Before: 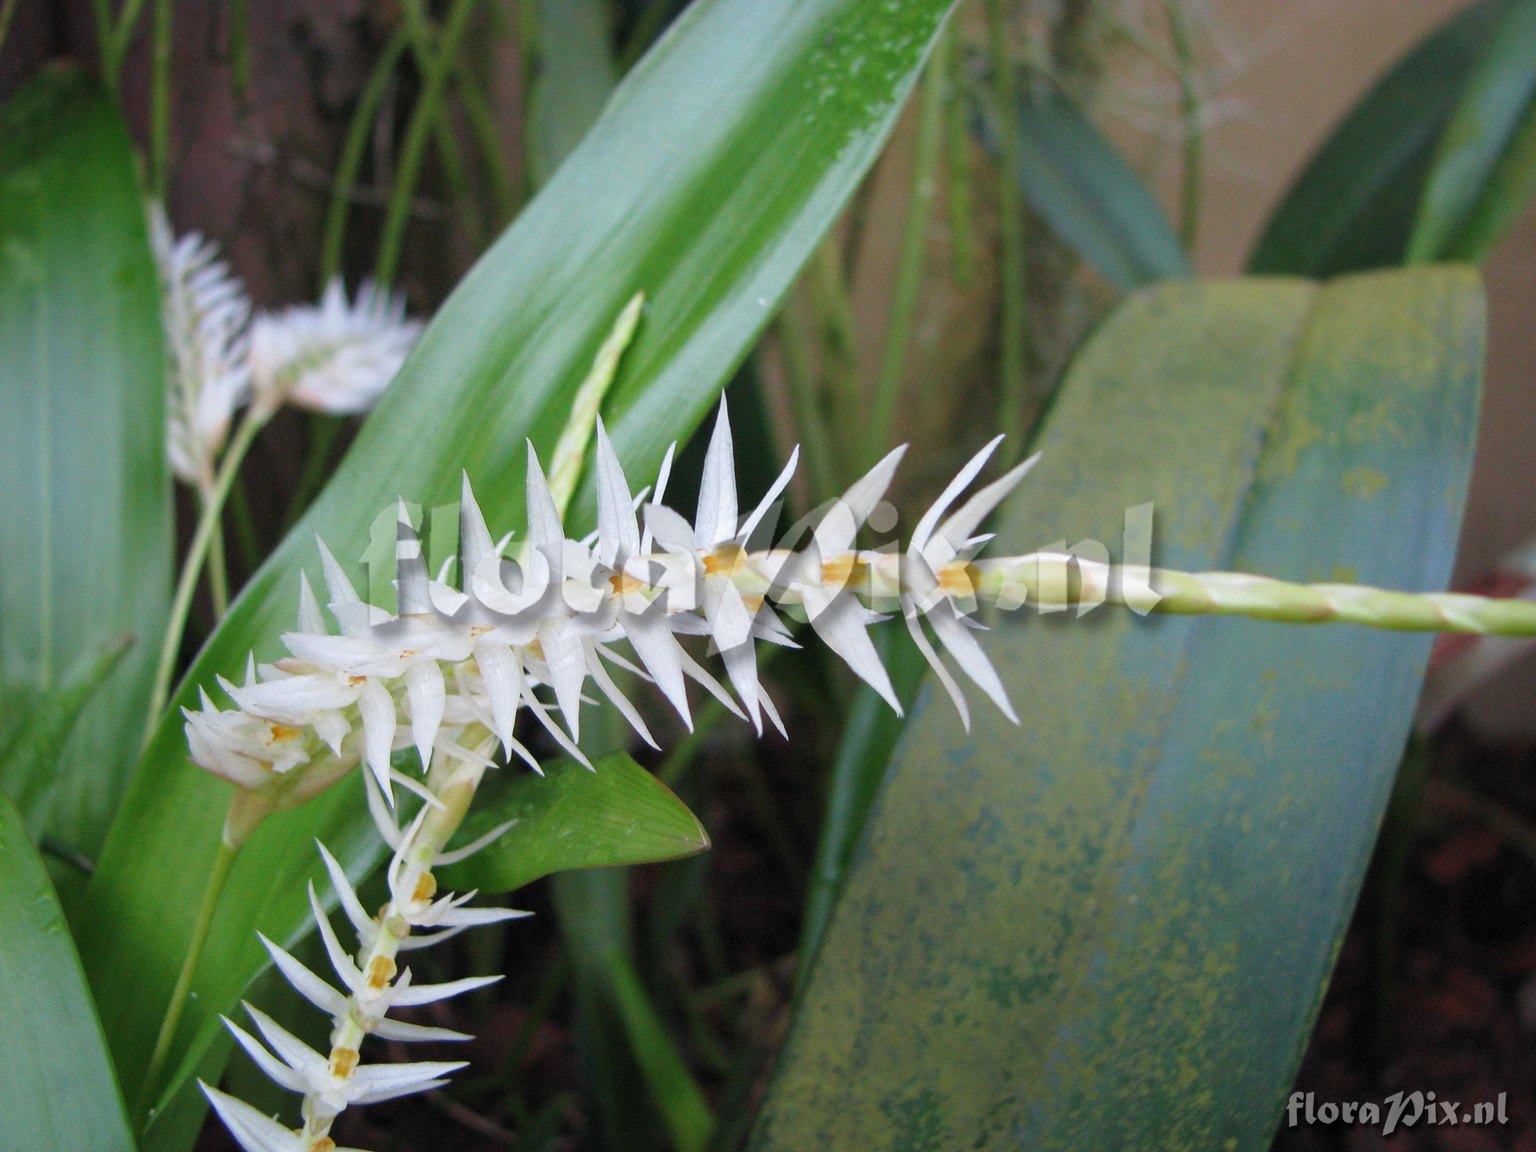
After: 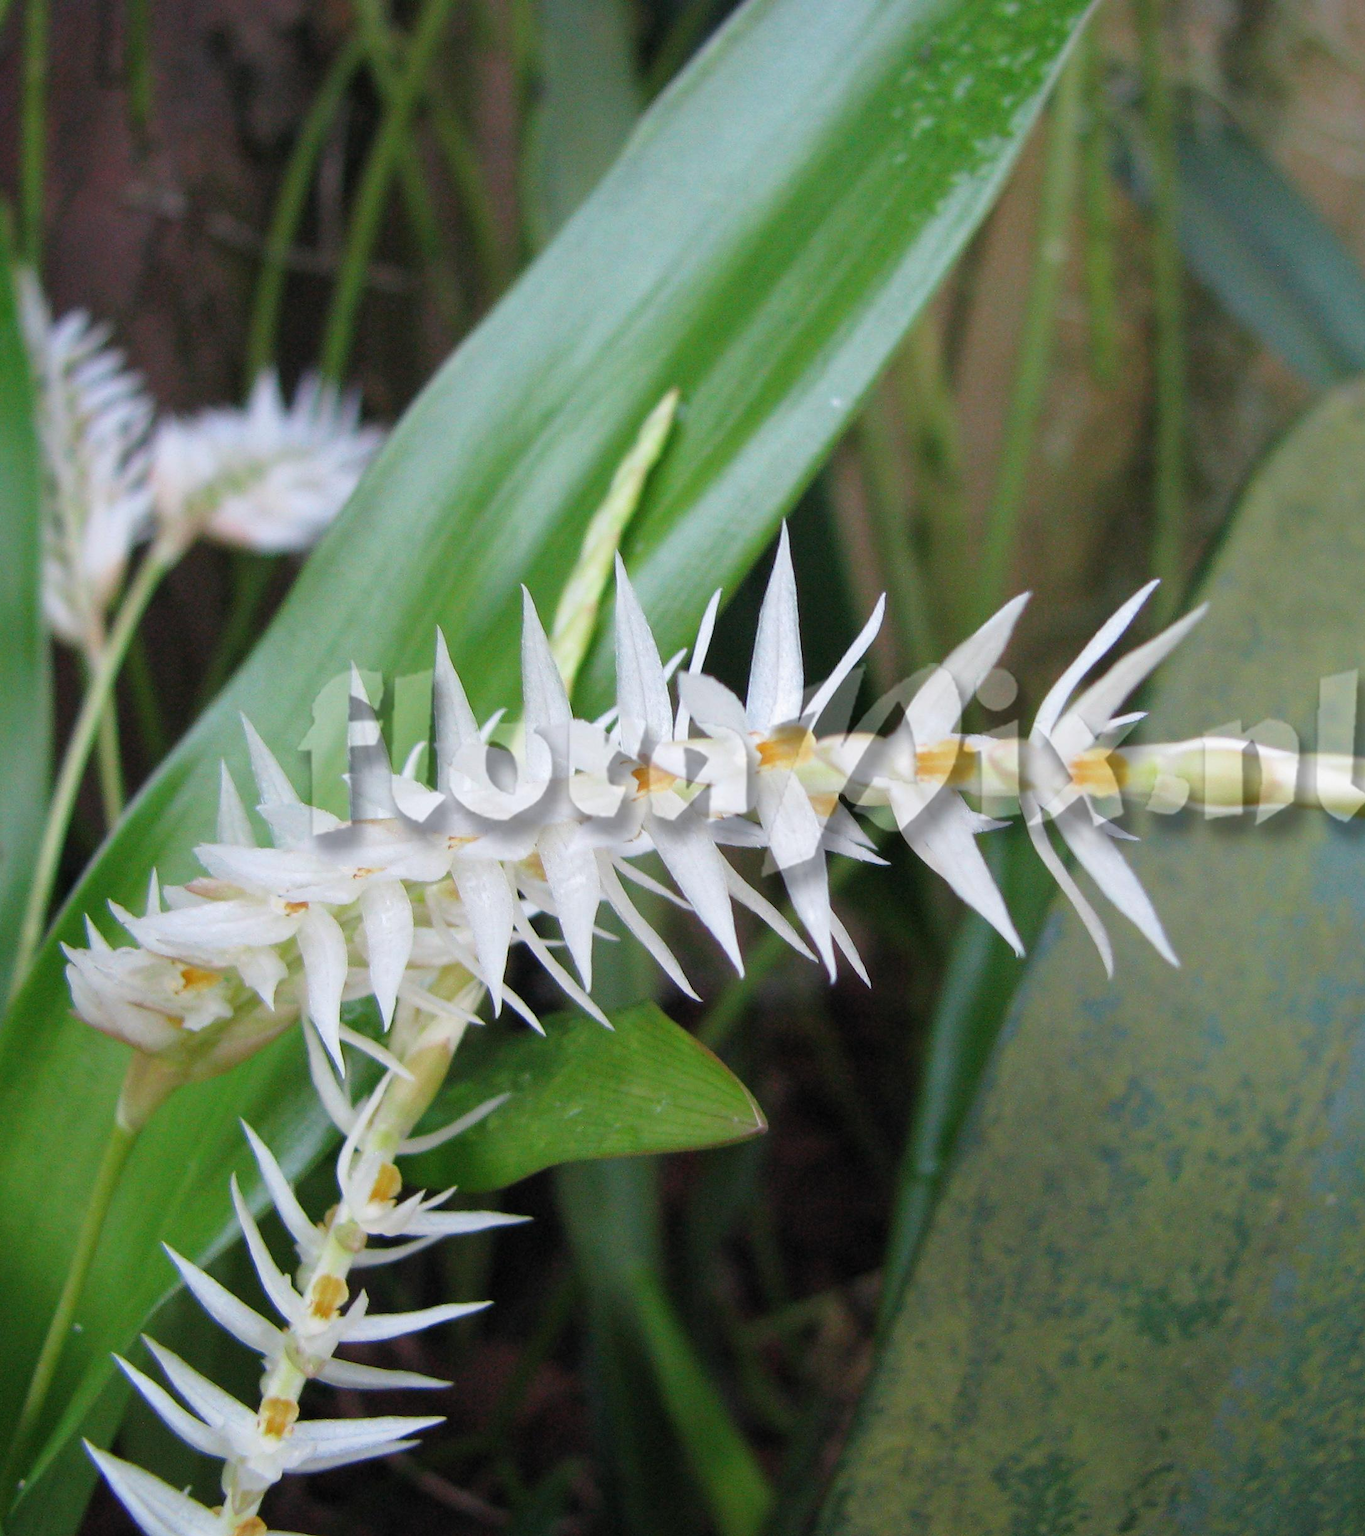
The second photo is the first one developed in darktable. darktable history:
crop and rotate: left 8.85%, right 24.506%
